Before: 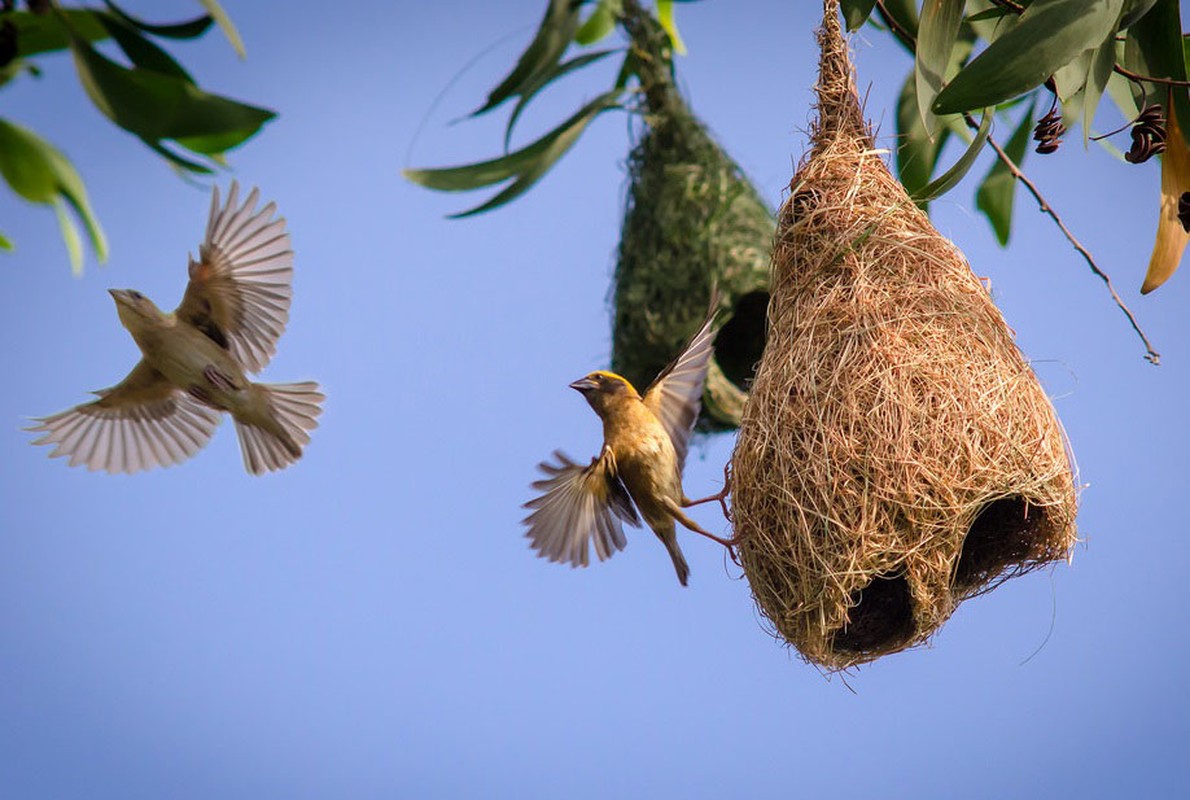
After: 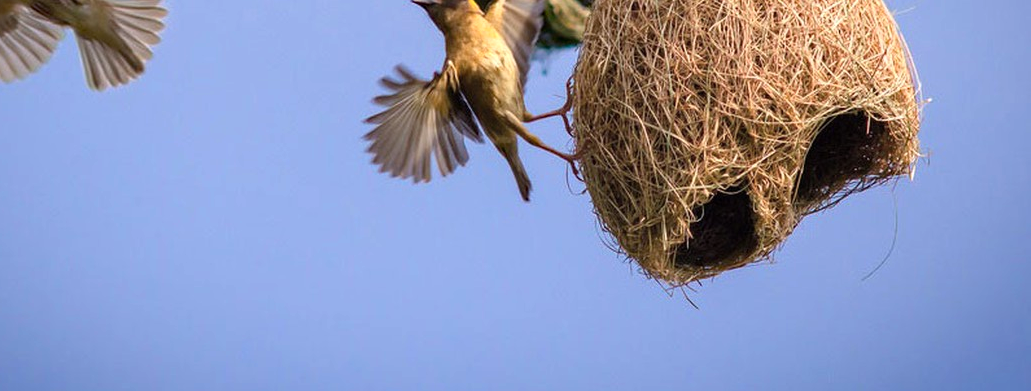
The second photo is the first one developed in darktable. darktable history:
haze removal: compatibility mode true, adaptive false
crop and rotate: left 13.306%, top 48.129%, bottom 2.928%
color zones: curves: ch0 [(0, 0.558) (0.143, 0.559) (0.286, 0.529) (0.429, 0.505) (0.571, 0.5) (0.714, 0.5) (0.857, 0.5) (1, 0.558)]; ch1 [(0, 0.469) (0.01, 0.469) (0.12, 0.446) (0.248, 0.469) (0.5, 0.5) (0.748, 0.5) (0.99, 0.469) (1, 0.469)]
